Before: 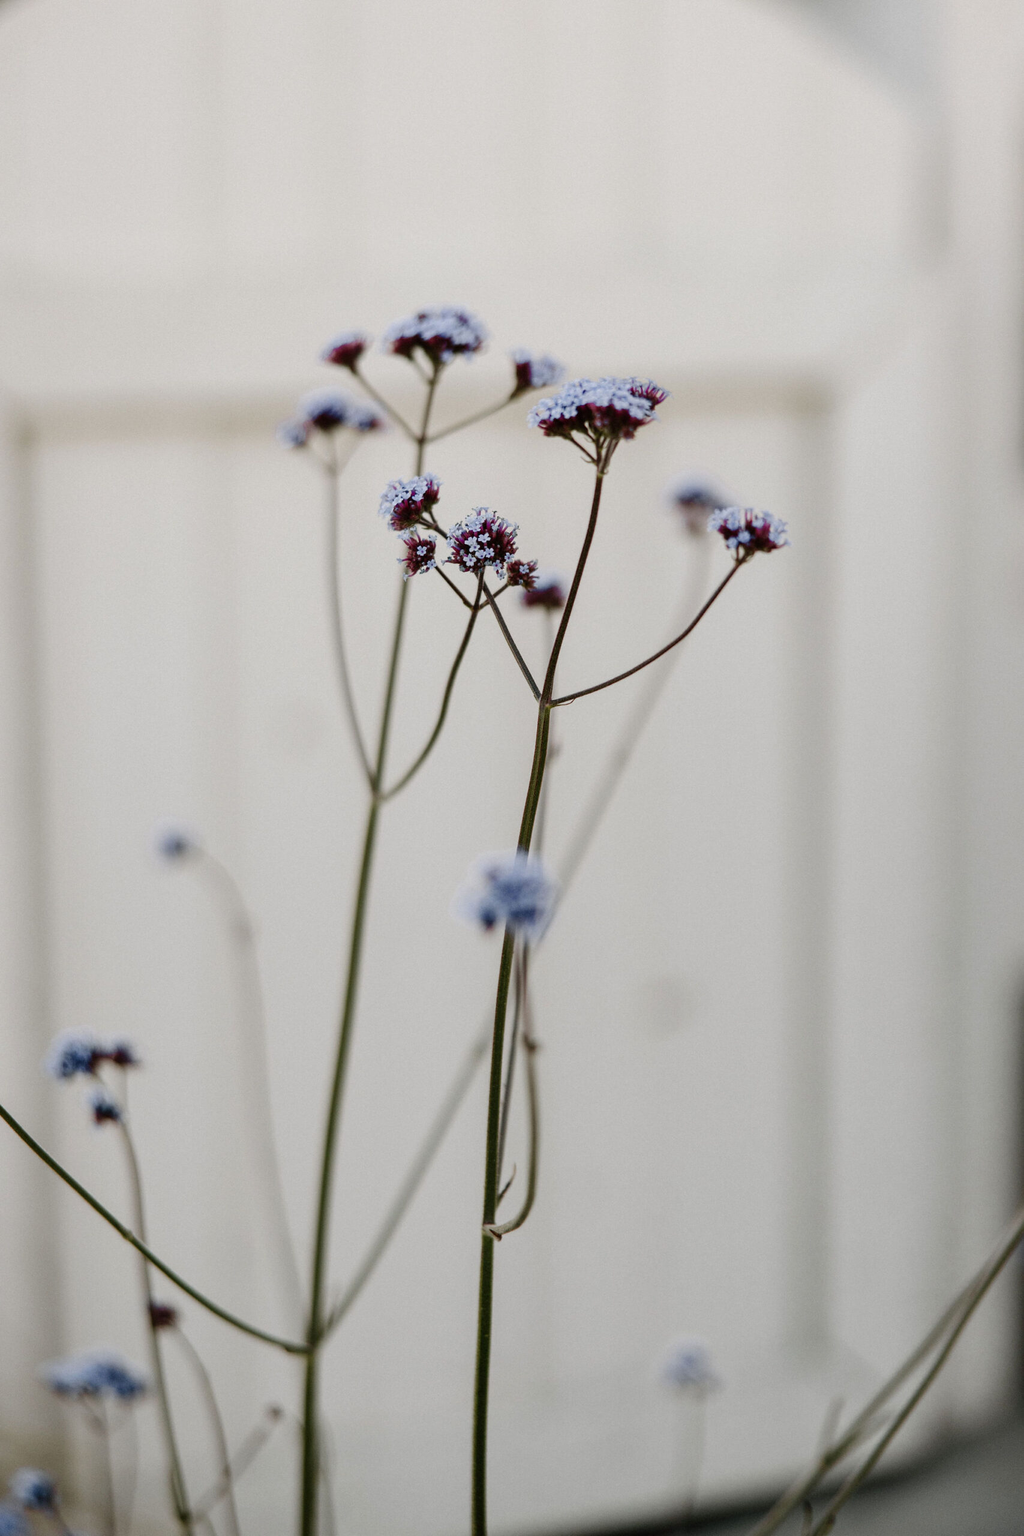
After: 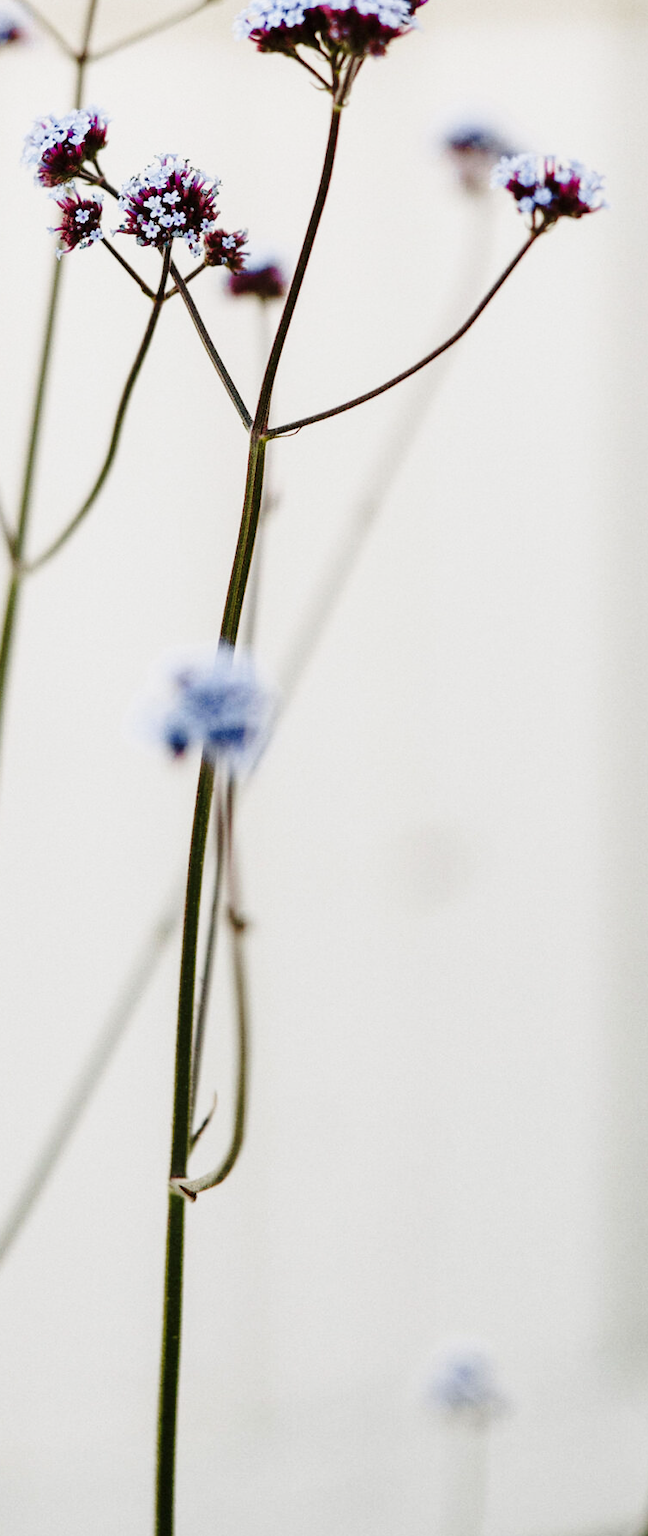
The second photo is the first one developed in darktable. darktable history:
contrast equalizer: octaves 7, y [[0.5 ×6], [0.5 ×6], [0.5, 0.5, 0.501, 0.545, 0.707, 0.863], [0 ×6], [0 ×6]]
crop: left 35.577%, top 26.045%, right 19.954%, bottom 3.359%
base curve: curves: ch0 [(0, 0) (0.028, 0.03) (0.121, 0.232) (0.46, 0.748) (0.859, 0.968) (1, 1)], exposure shift 0.574, preserve colors none
